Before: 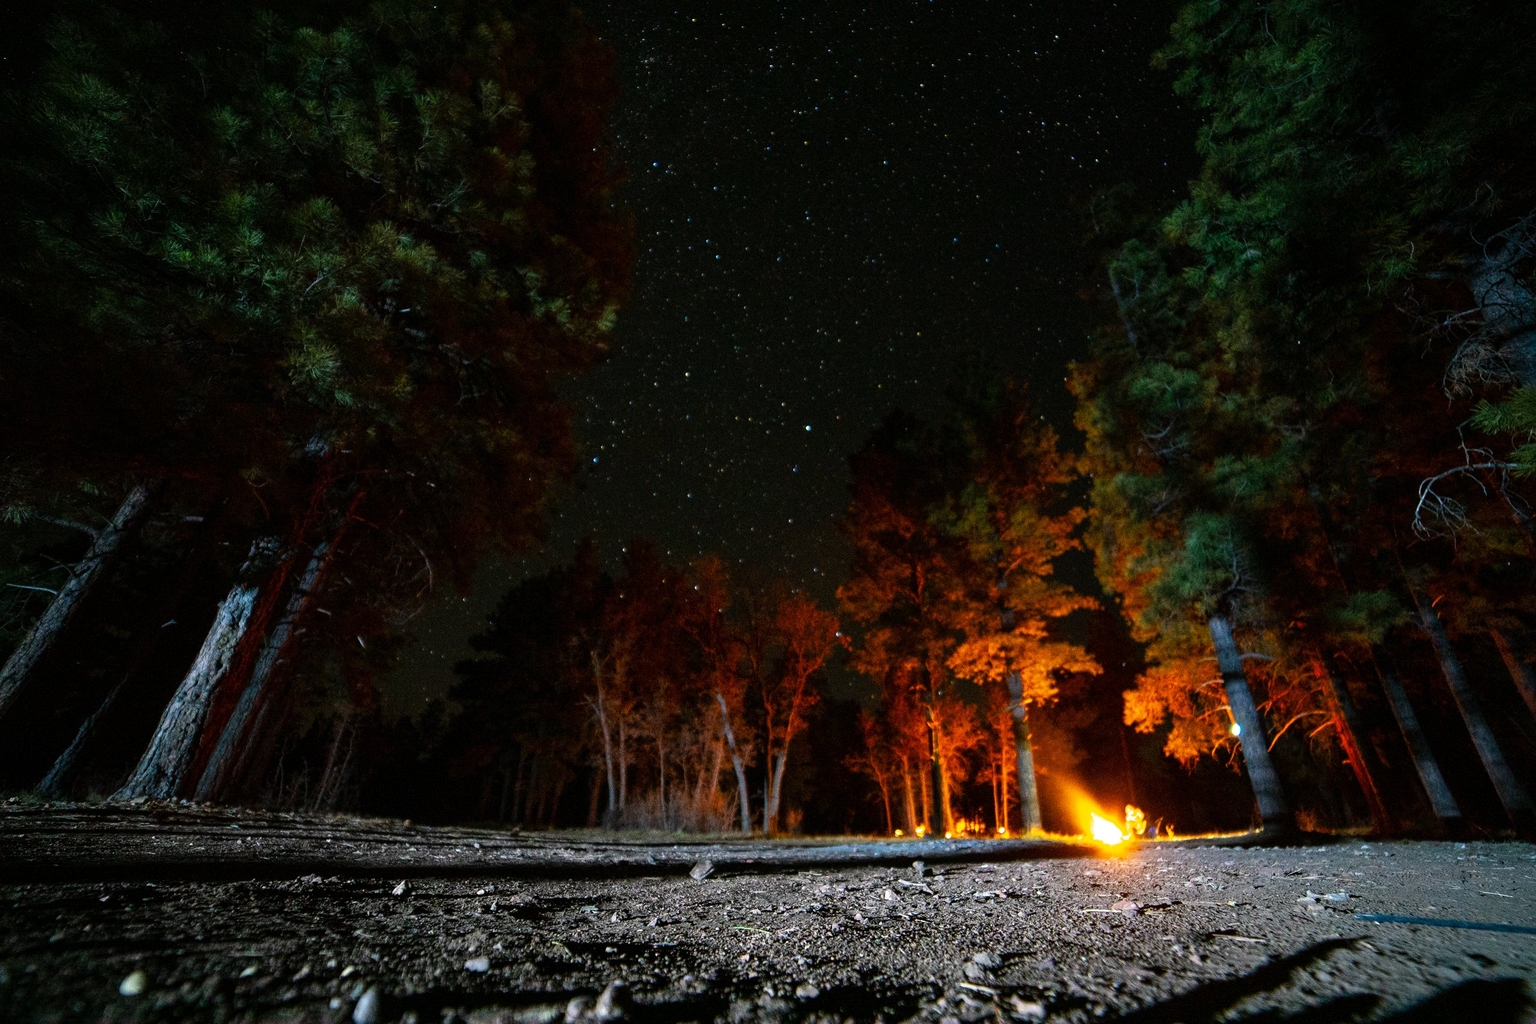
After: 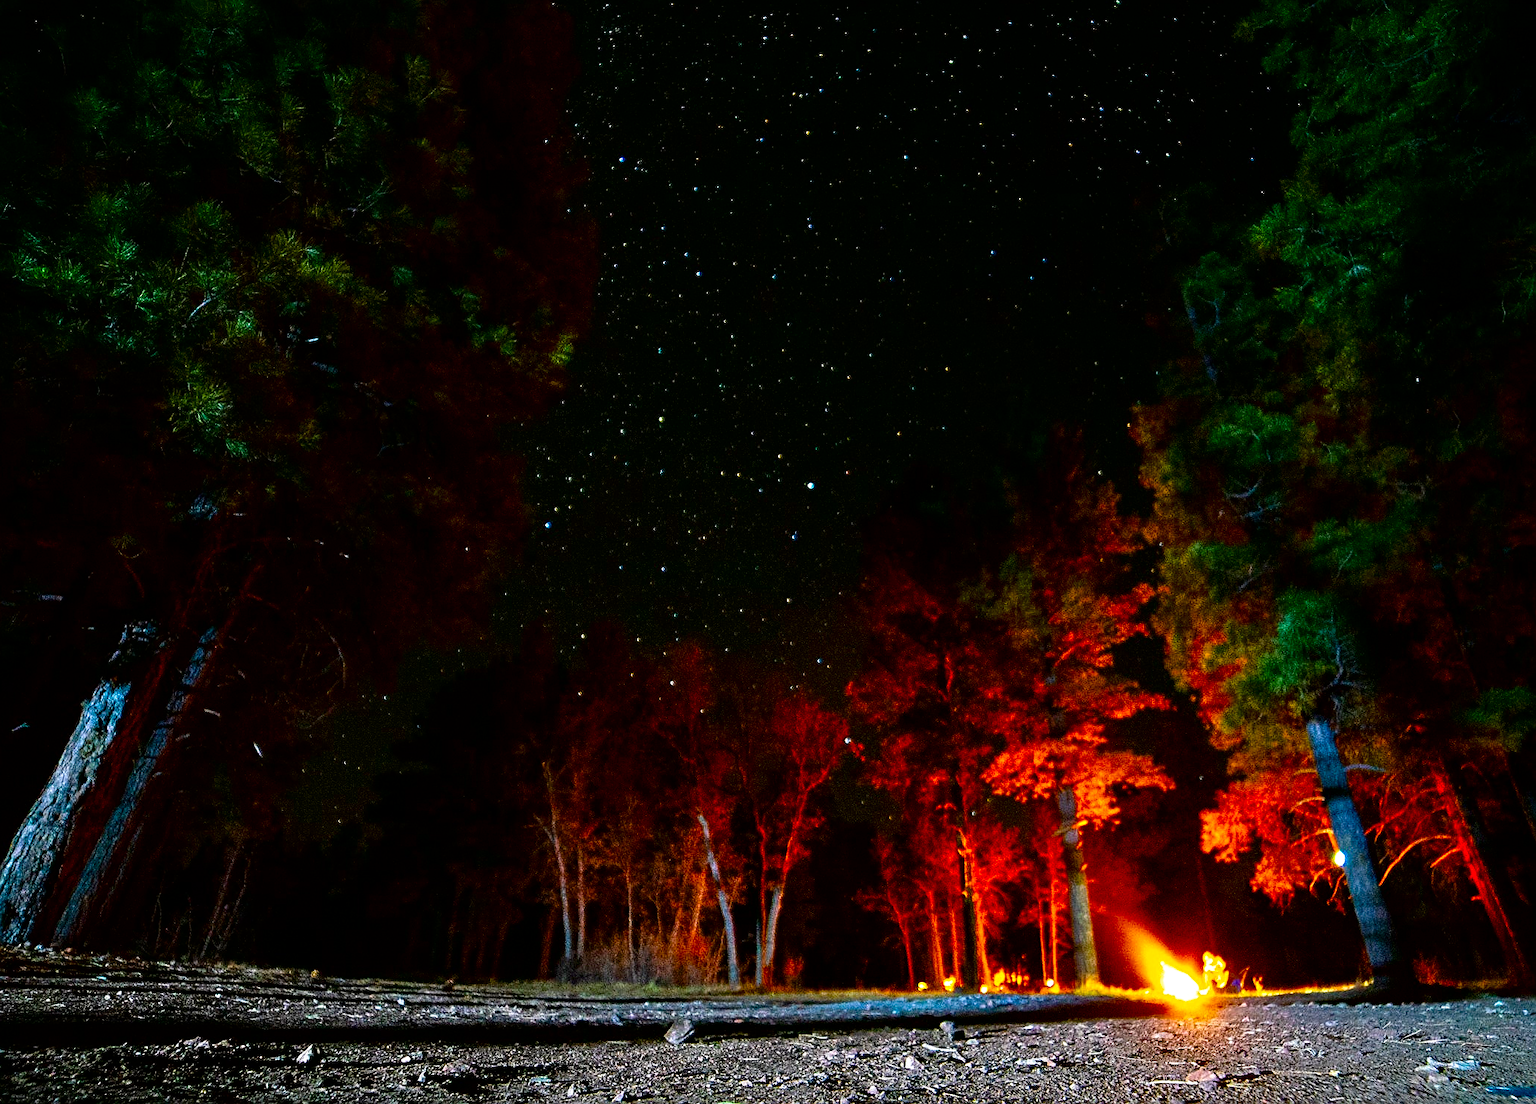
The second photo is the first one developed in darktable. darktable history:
crop: left 9.936%, top 3.503%, right 9.165%, bottom 9.254%
tone equalizer: -7 EV 0.153 EV, -6 EV 0.639 EV, -5 EV 1.12 EV, -4 EV 1.3 EV, -3 EV 1.14 EV, -2 EV 0.6 EV, -1 EV 0.155 EV
contrast brightness saturation: contrast 0.132, brightness -0.244, saturation 0.136
sharpen: on, module defaults
velvia: strength 31.35%, mid-tones bias 0.206
